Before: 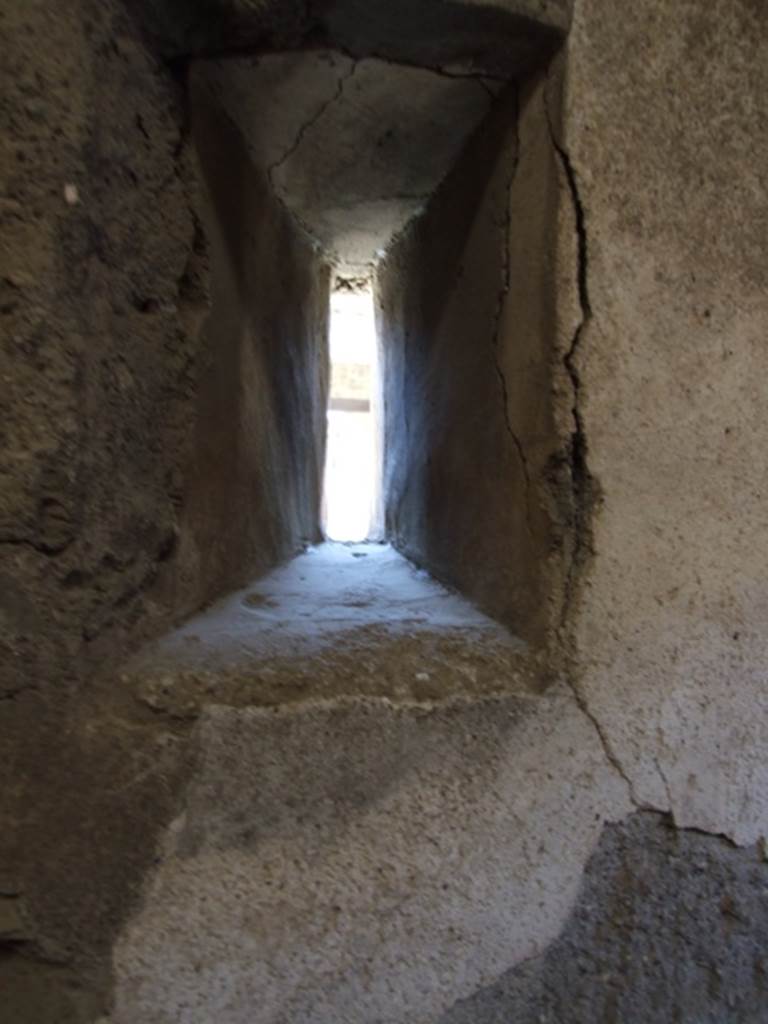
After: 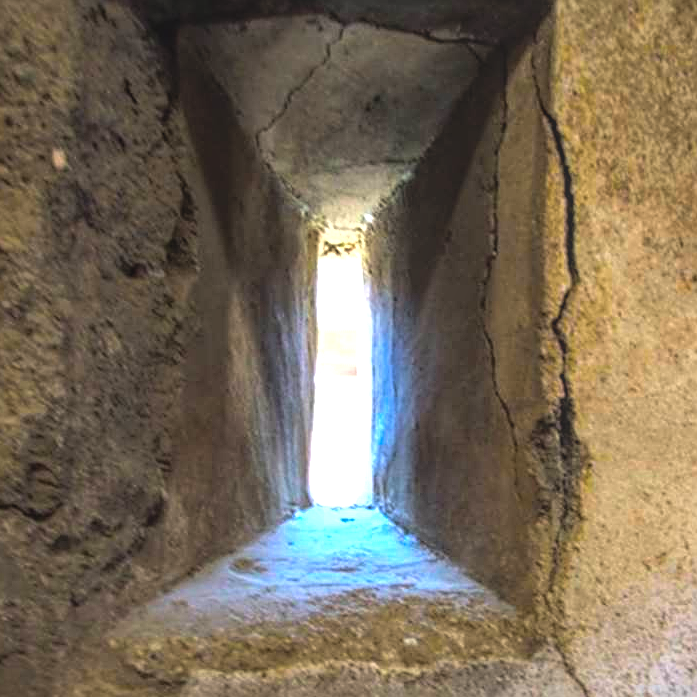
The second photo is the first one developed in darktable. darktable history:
crop: left 1.587%, top 3.439%, right 7.54%, bottom 28.486%
sharpen: on, module defaults
local contrast: highlights 76%, shadows 55%, detail 177%, midtone range 0.204
color balance rgb: linear chroma grading › highlights 99.139%, linear chroma grading › global chroma 23.844%, perceptual saturation grading › global saturation 0.516%
exposure: exposure 0.747 EV, compensate highlight preservation false
contrast brightness saturation: contrast -0.163, brightness 0.04, saturation -0.133
tone equalizer: -8 EV -0.771 EV, -7 EV -0.687 EV, -6 EV -0.633 EV, -5 EV -0.389 EV, -3 EV 0.378 EV, -2 EV 0.6 EV, -1 EV 0.699 EV, +0 EV 0.765 EV
